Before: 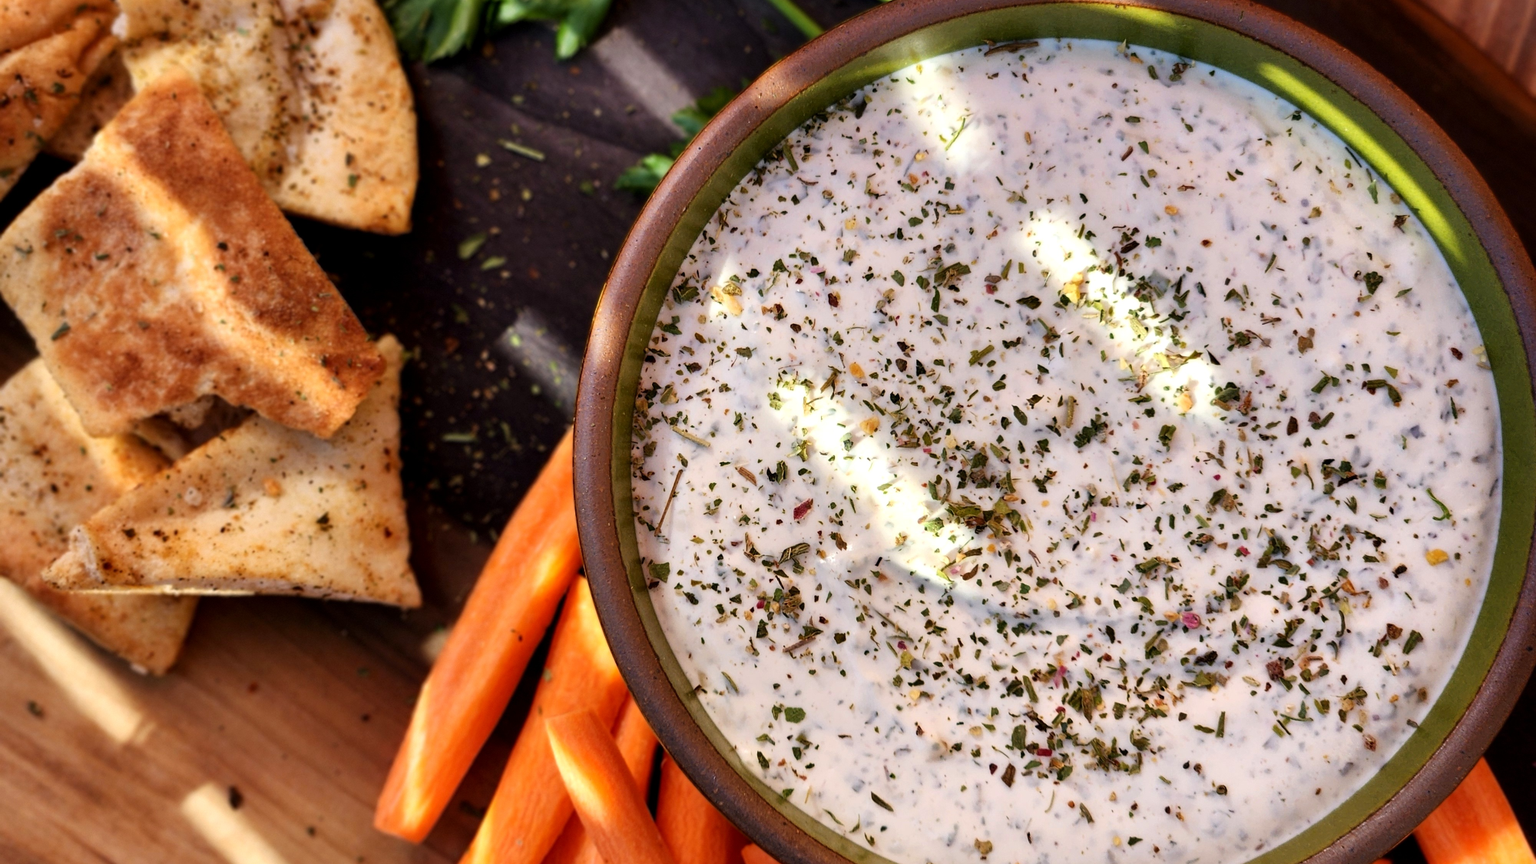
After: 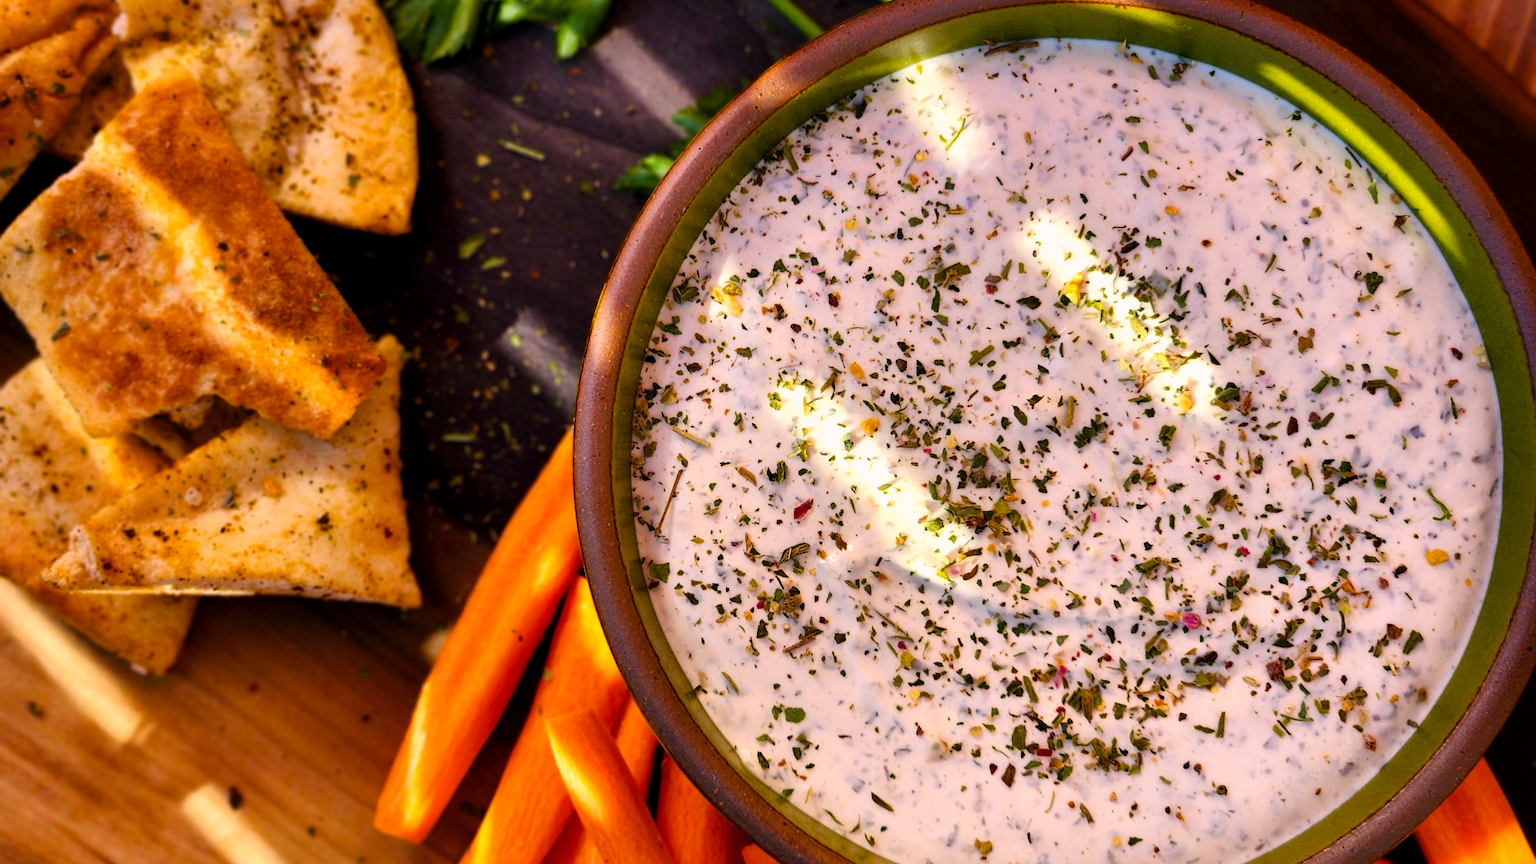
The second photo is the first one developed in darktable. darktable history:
color balance rgb: perceptual saturation grading › global saturation 30%, global vibrance 20%
color correction: highlights a* 7.34, highlights b* 4.37
